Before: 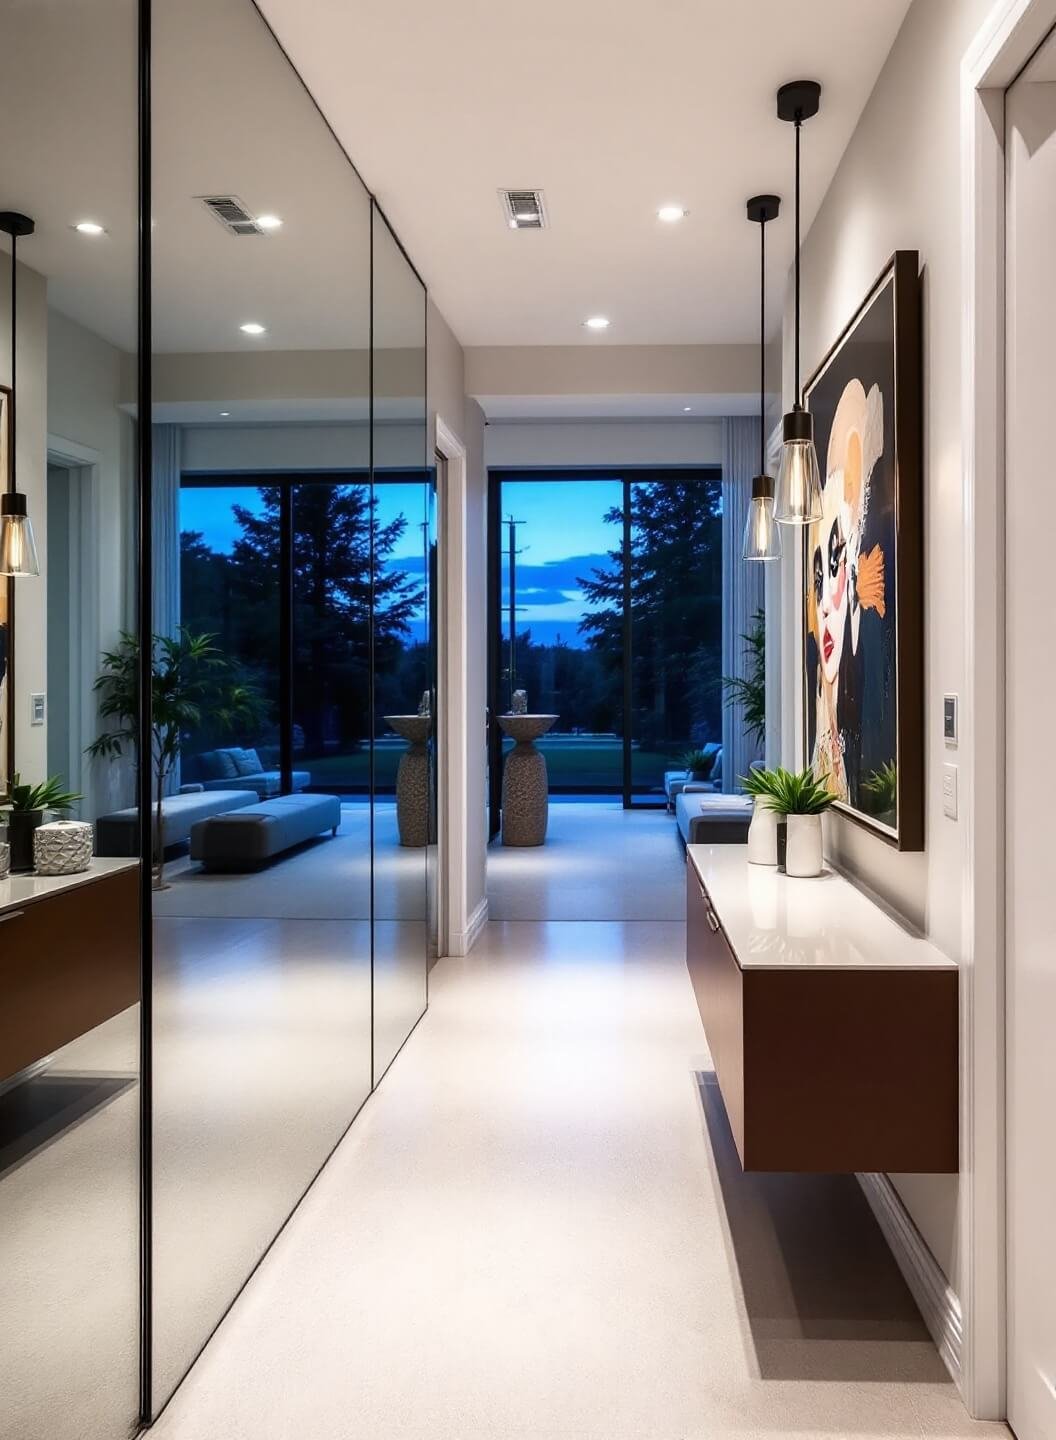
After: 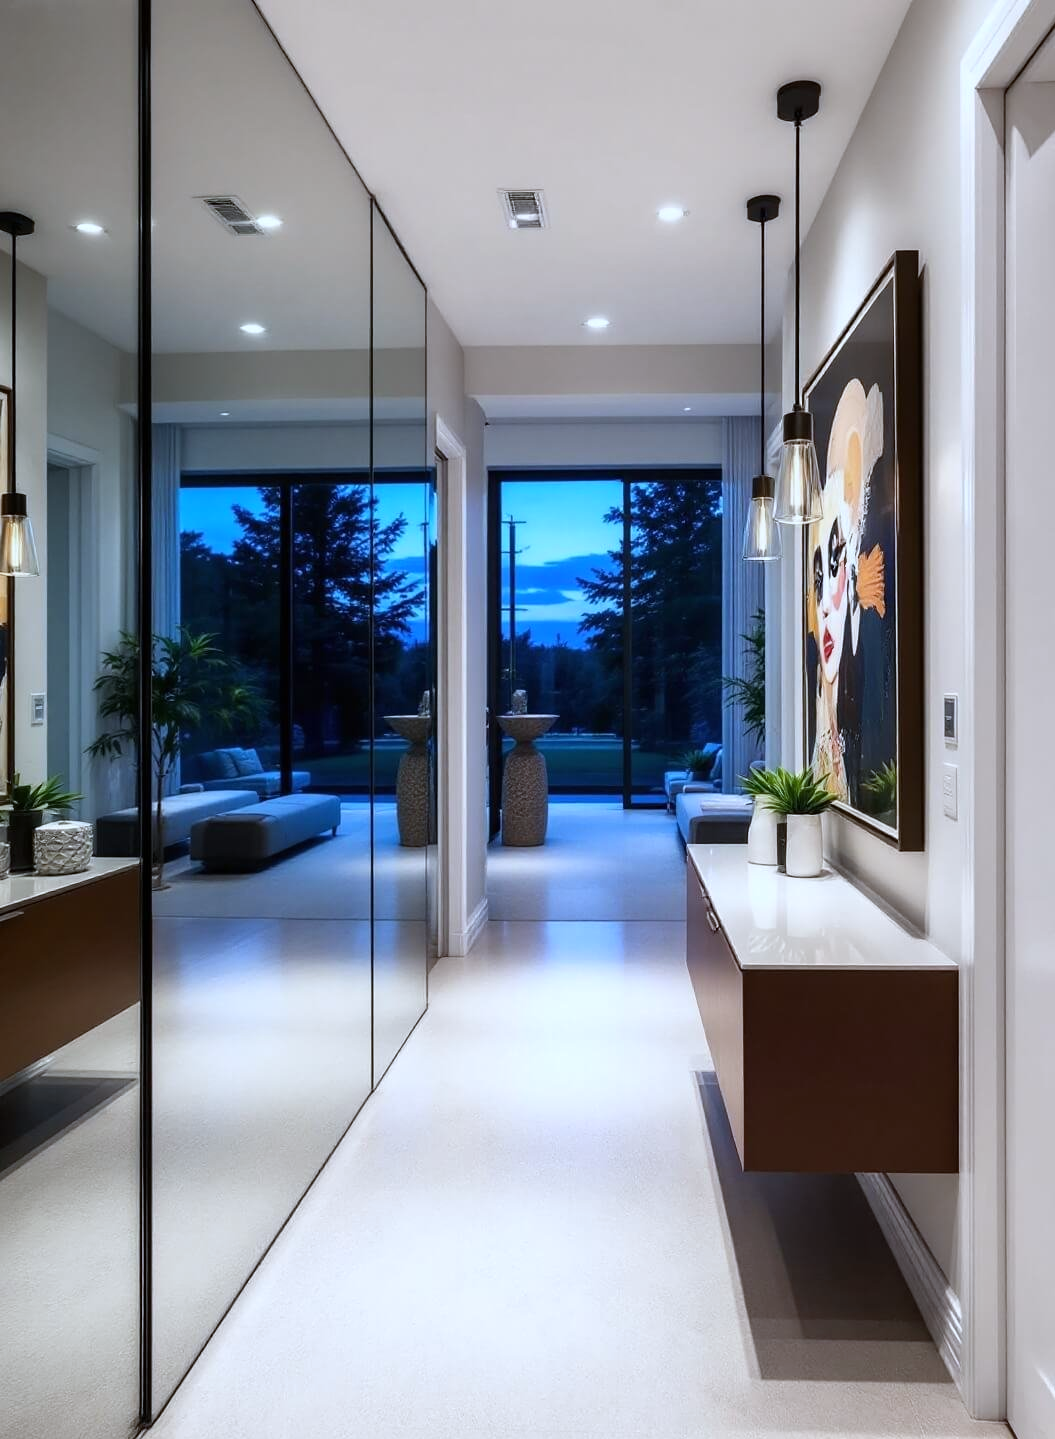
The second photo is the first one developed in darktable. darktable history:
white balance: red 0.924, blue 1.095
